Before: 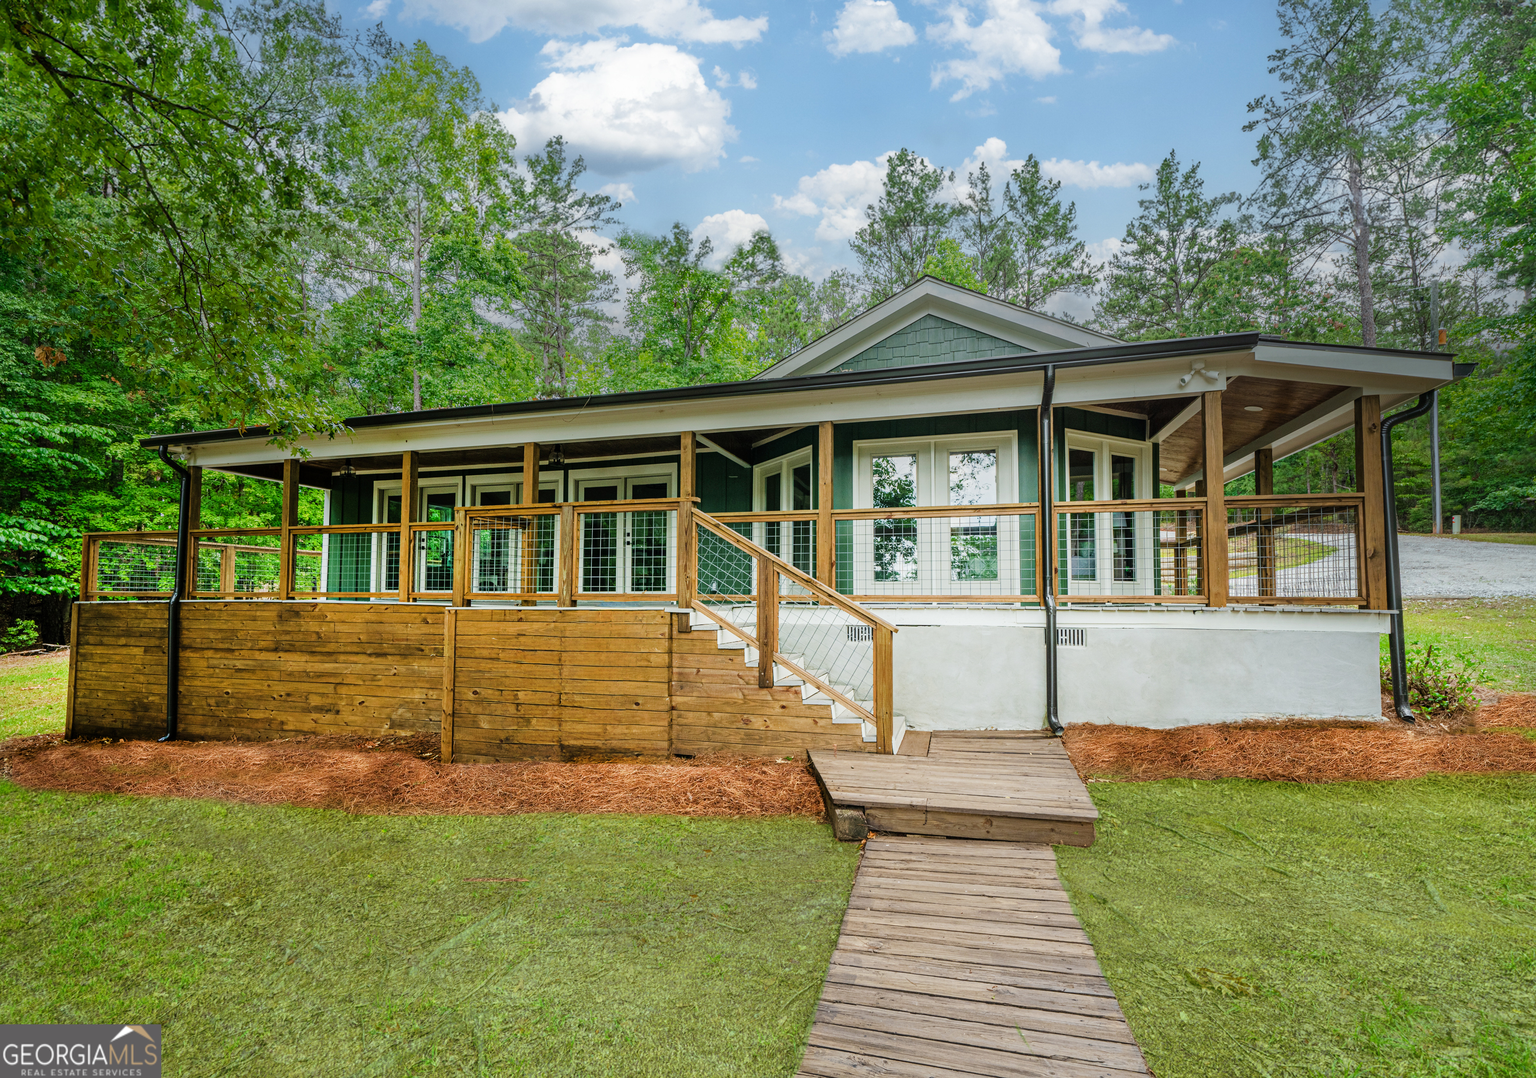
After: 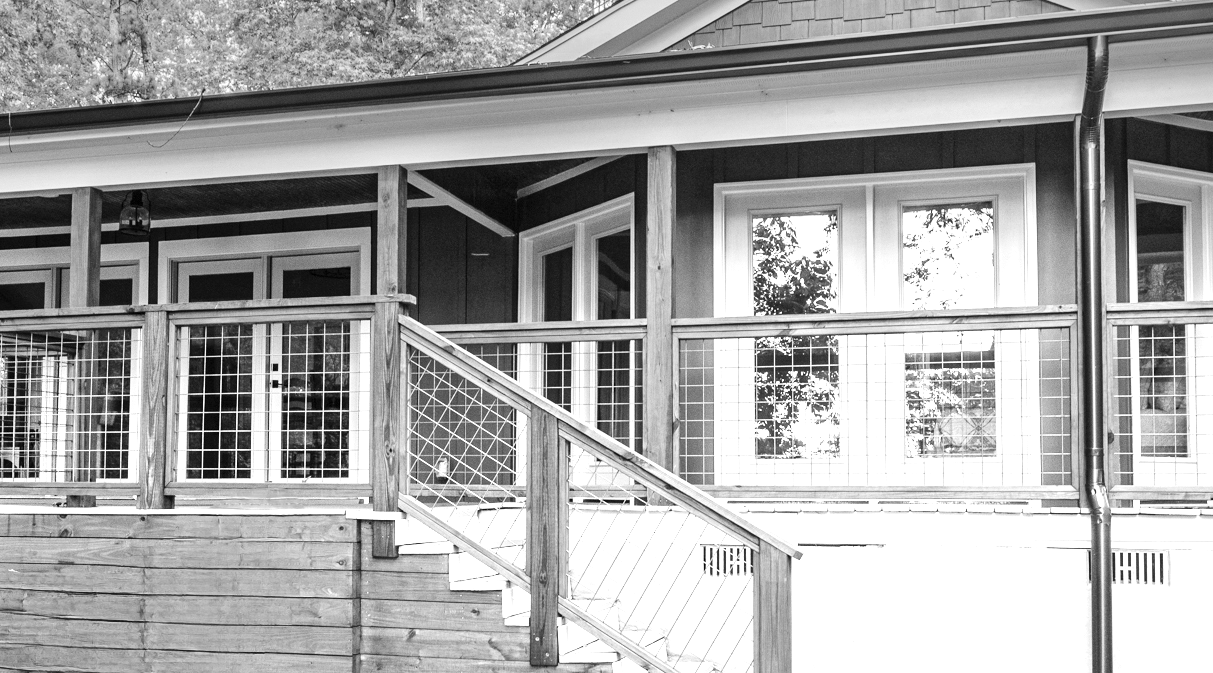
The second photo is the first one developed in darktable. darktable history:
crop: left 31.751%, top 32.172%, right 27.8%, bottom 35.83%
color calibration: output gray [0.22, 0.42, 0.37, 0], gray › normalize channels true, illuminant same as pipeline (D50), adaptation XYZ, x 0.346, y 0.359, gamut compression 0
exposure: exposure 1.061 EV, compensate highlight preservation false
contrast brightness saturation: contrast 0.05, brightness 0.06, saturation 0.01
